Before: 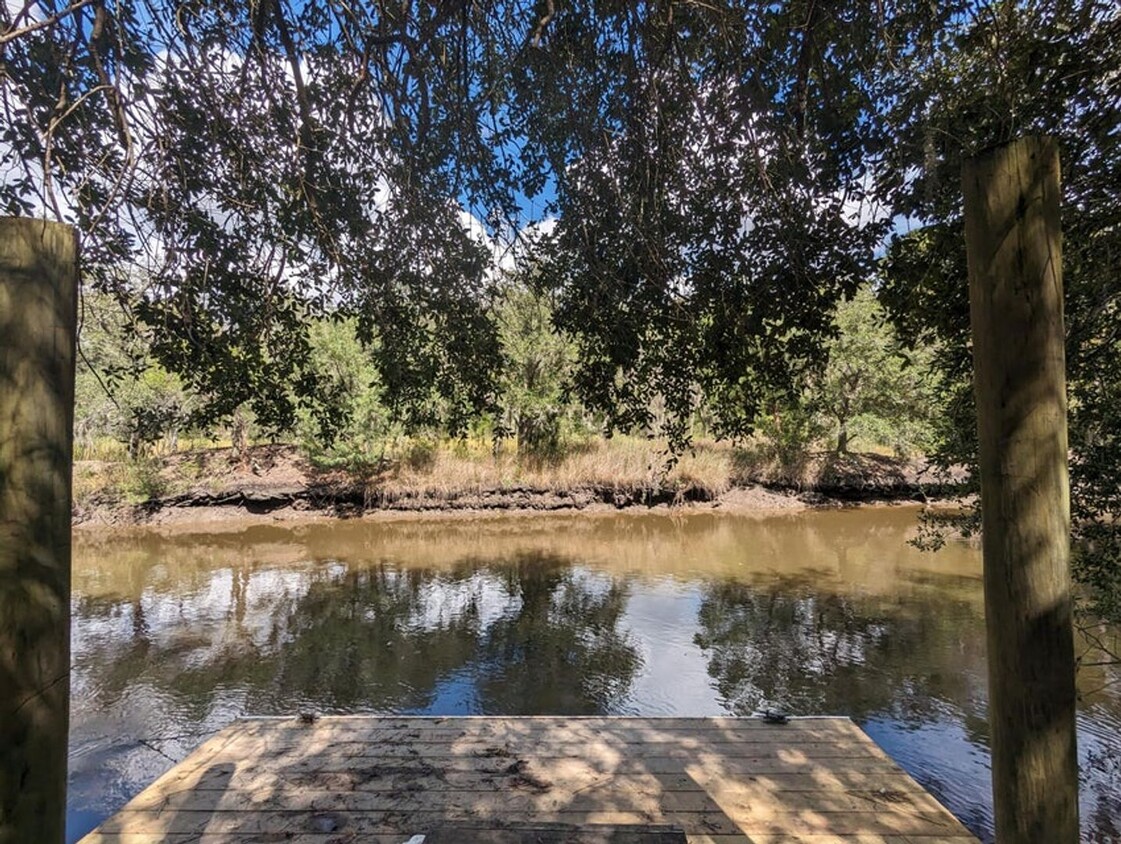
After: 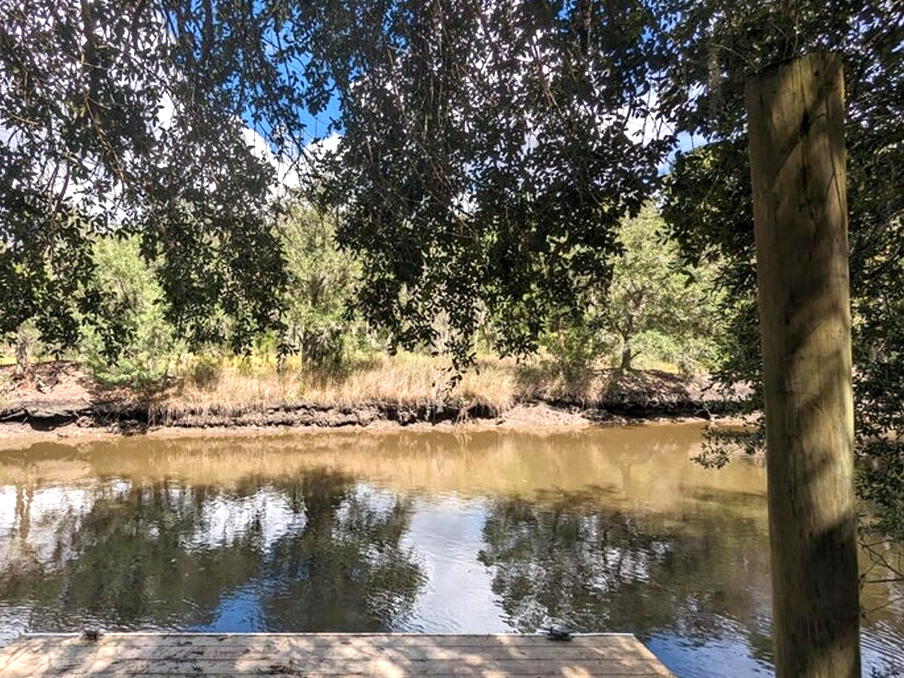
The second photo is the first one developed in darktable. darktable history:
tone equalizer: on, module defaults
crop: left 19.327%, top 9.935%, bottom 9.71%
exposure: black level correction 0.001, exposure 0.499 EV, compensate exposure bias true, compensate highlight preservation false
